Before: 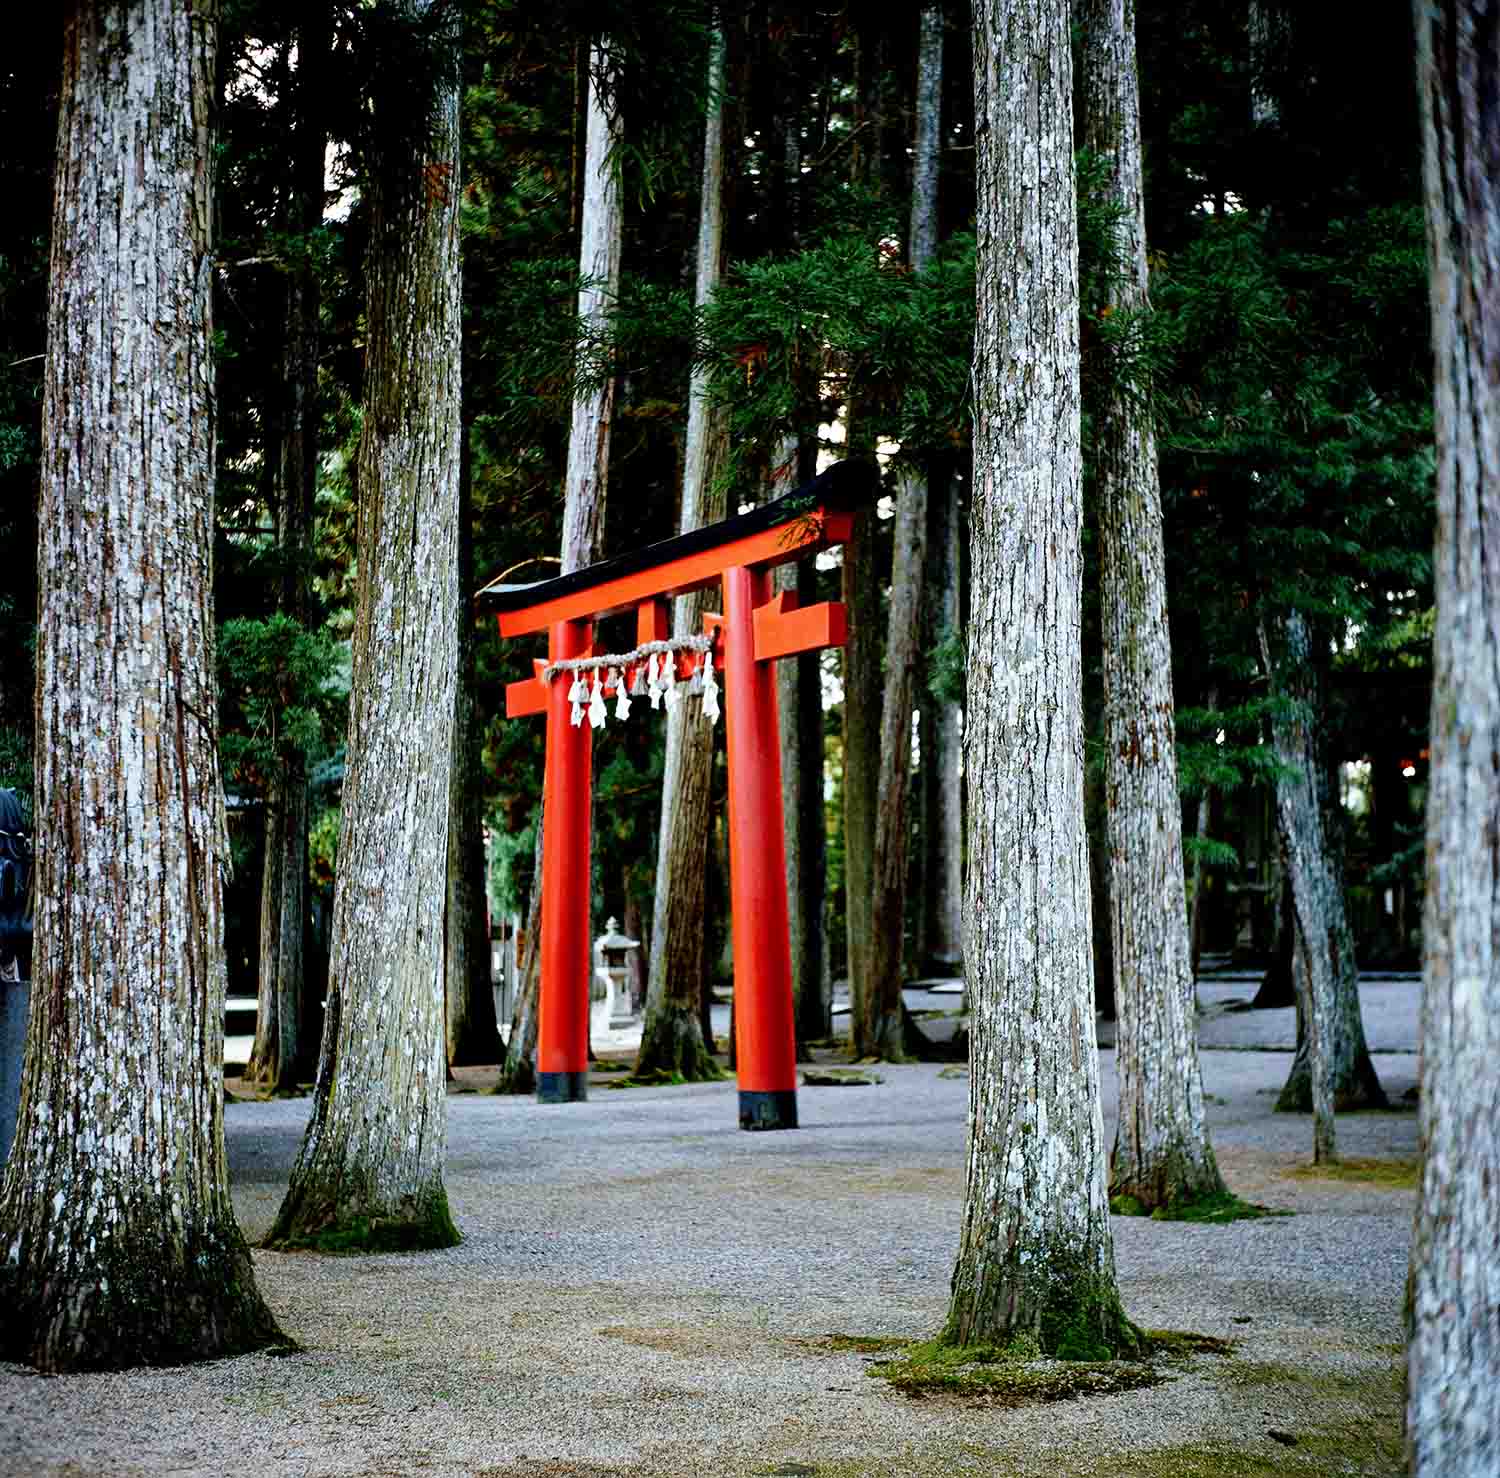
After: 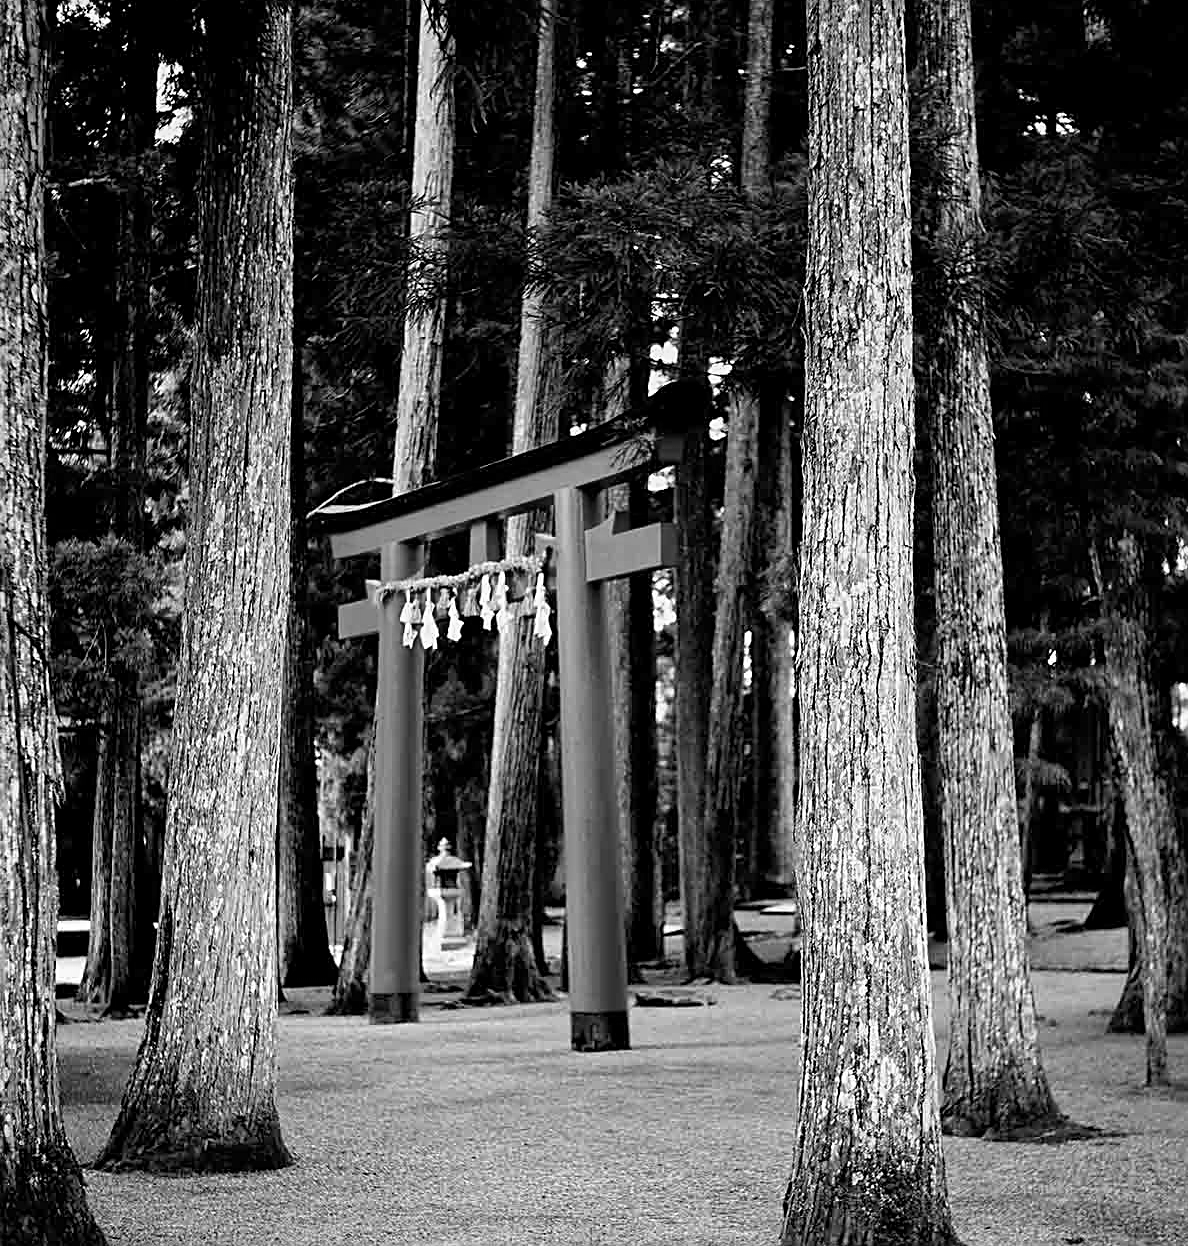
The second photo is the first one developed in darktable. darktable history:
crop: left 11.225%, top 5.381%, right 9.565%, bottom 10.314%
color balance rgb: perceptual saturation grading › global saturation 35%, perceptual saturation grading › highlights -30%, perceptual saturation grading › shadows 35%, perceptual brilliance grading › global brilliance 3%, perceptual brilliance grading › highlights -3%, perceptual brilliance grading › shadows 3%
color correction: saturation 0.3
graduated density: density 0.38 EV, hardness 21%, rotation -6.11°, saturation 32%
monochrome: on, module defaults
sharpen: on, module defaults
